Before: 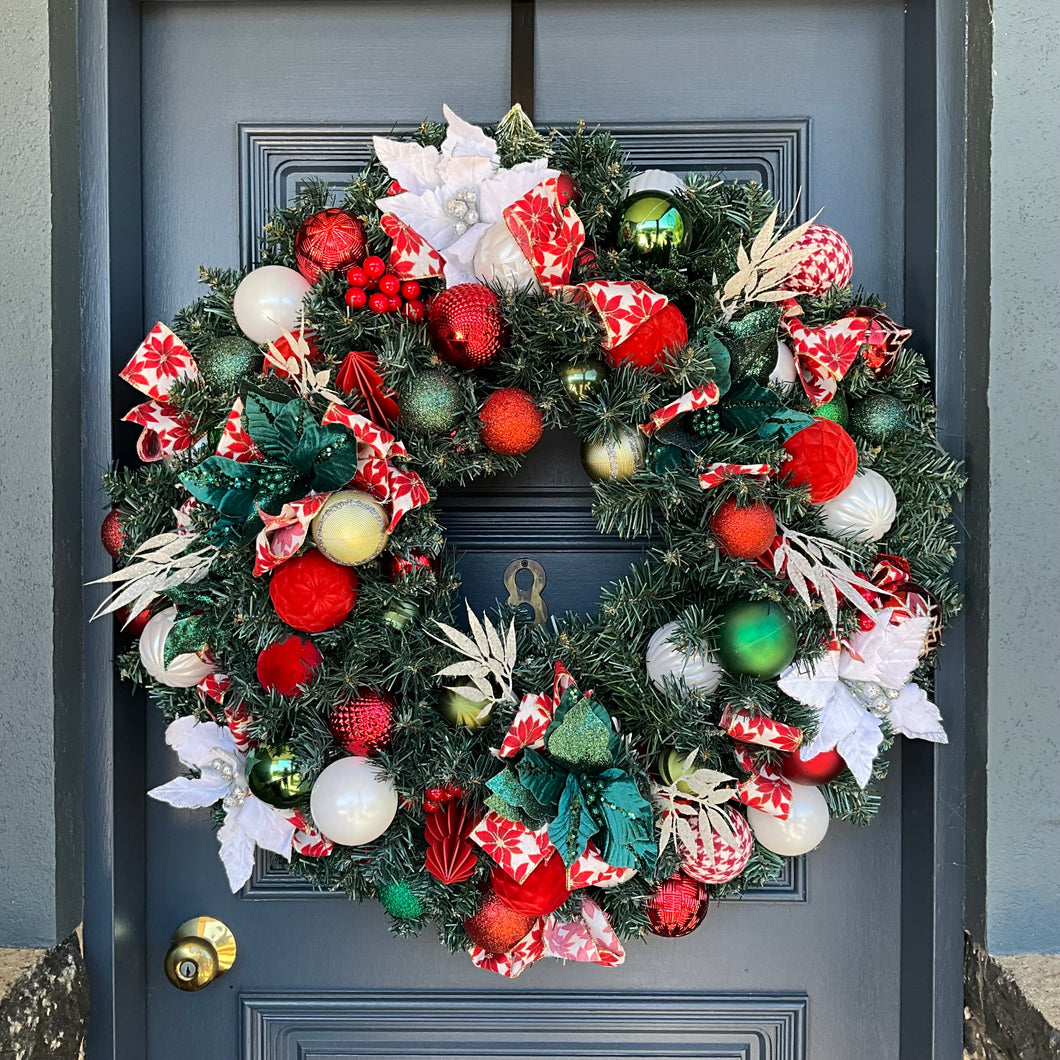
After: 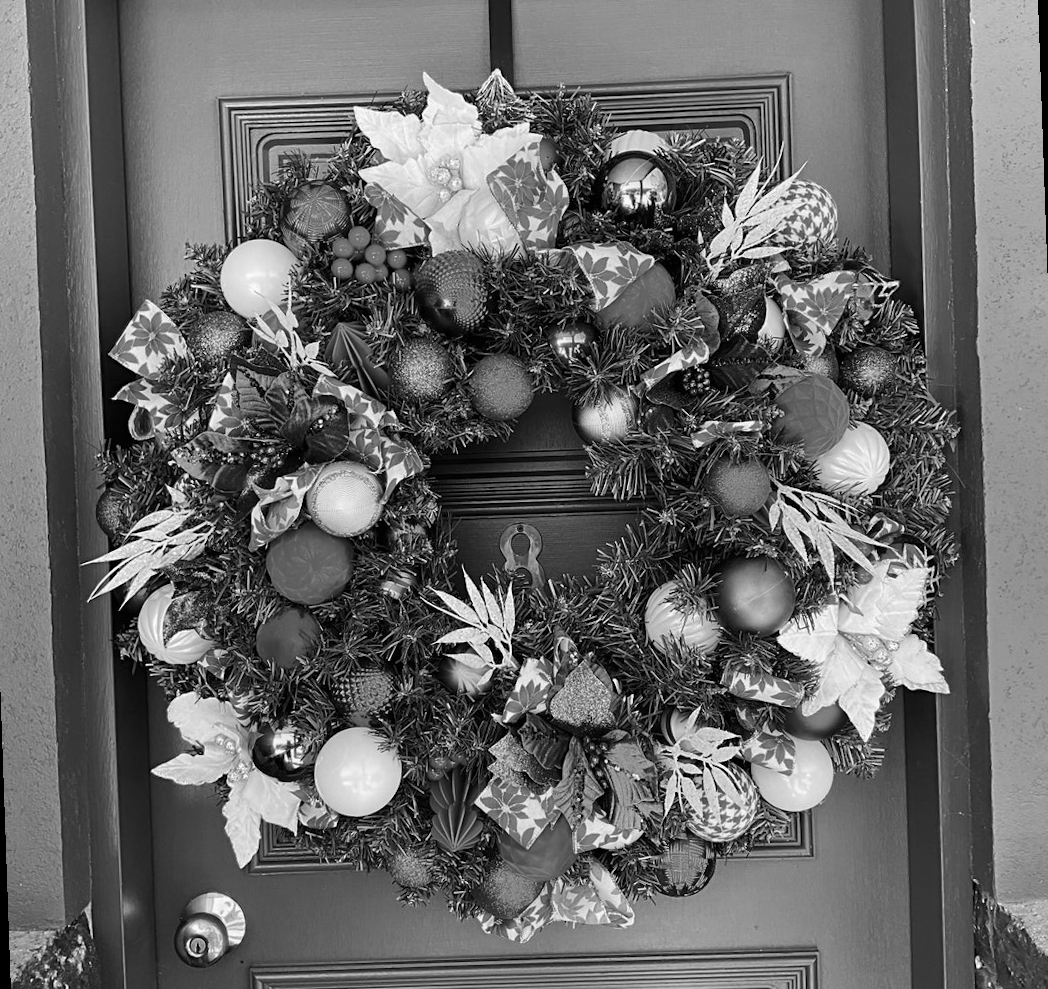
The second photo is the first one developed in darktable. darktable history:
monochrome: a -4.13, b 5.16, size 1
rotate and perspective: rotation -2°, crop left 0.022, crop right 0.978, crop top 0.049, crop bottom 0.951
